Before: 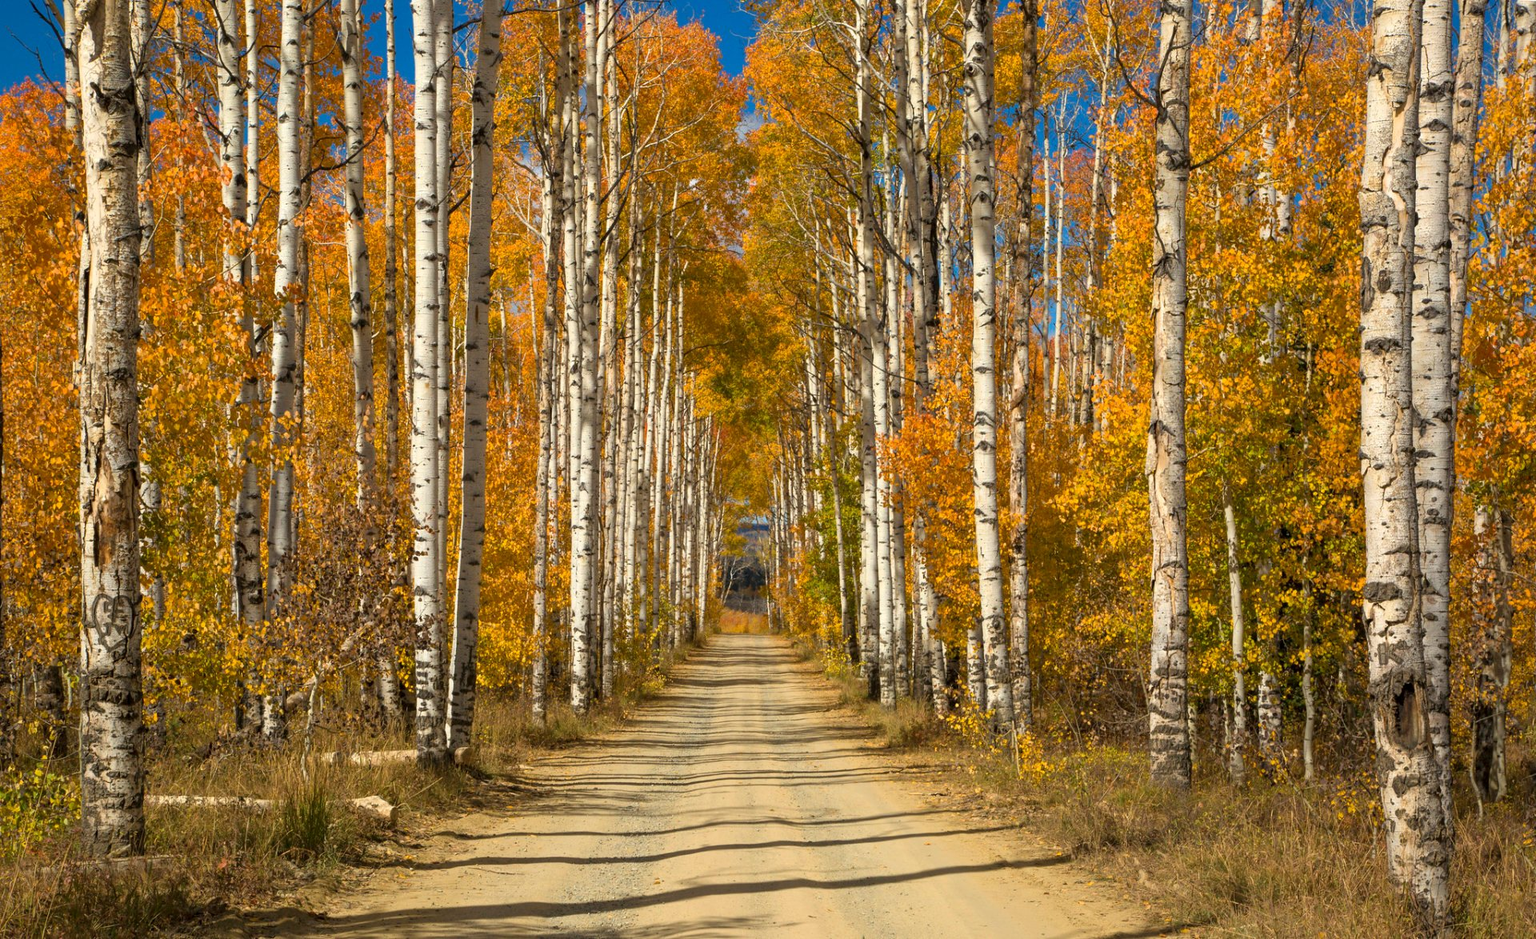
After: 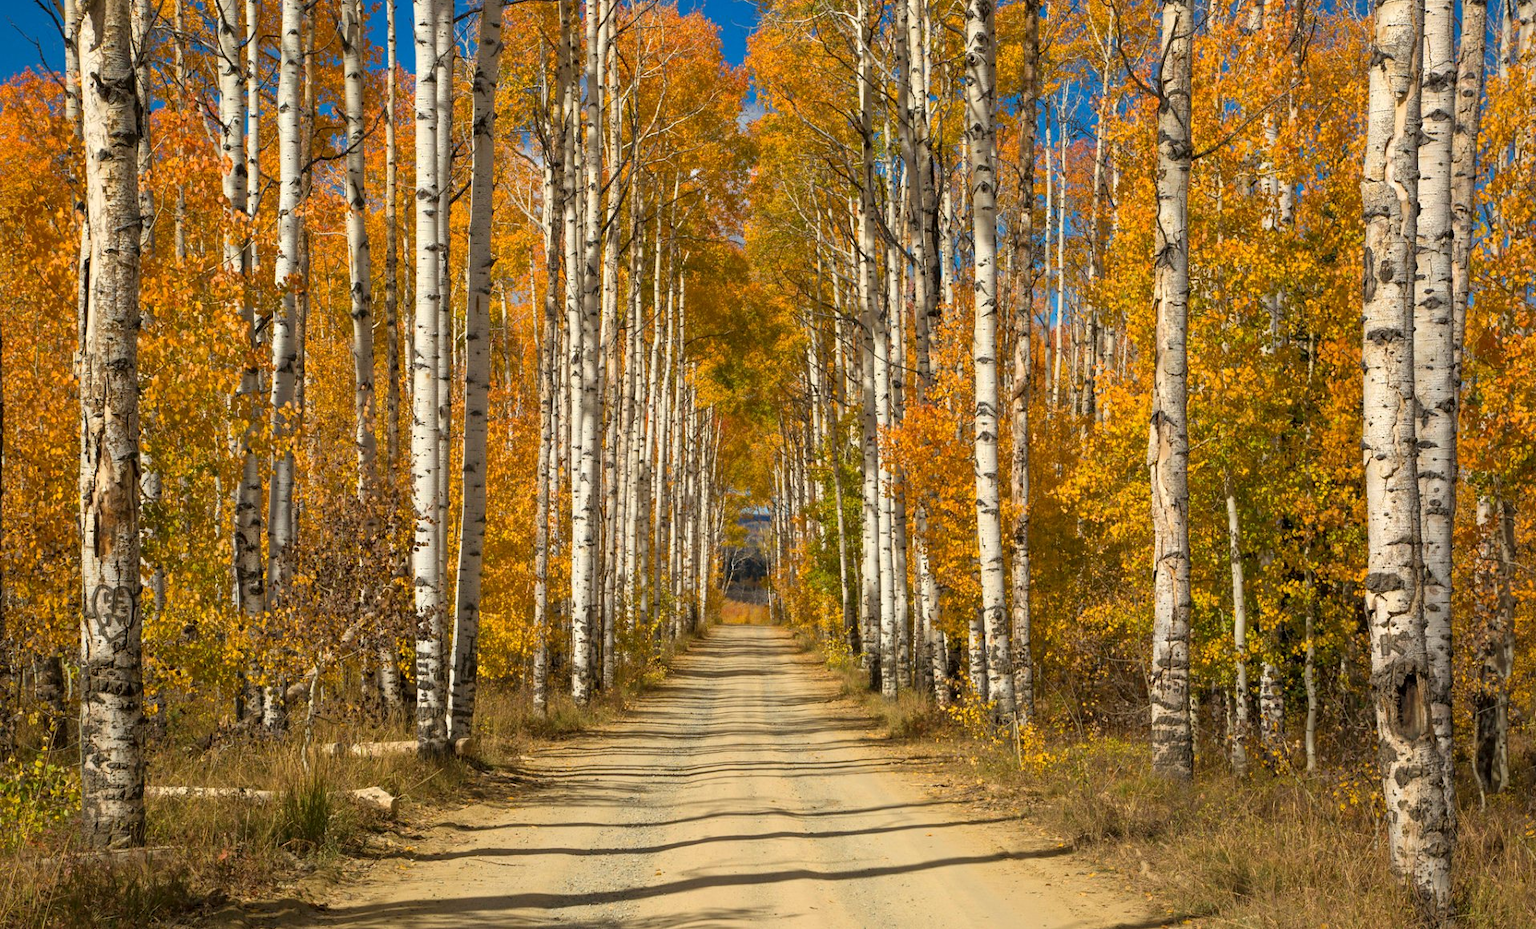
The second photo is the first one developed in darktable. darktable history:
crop: top 1.115%, right 0.109%
